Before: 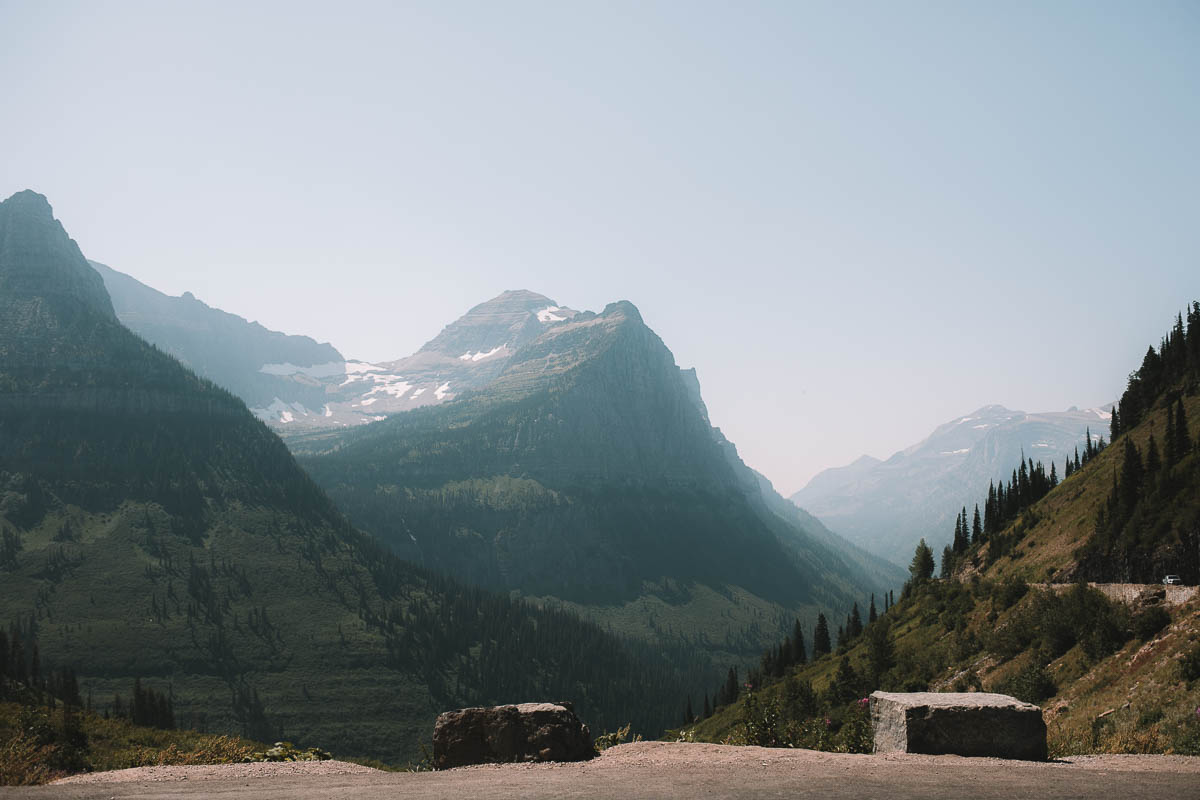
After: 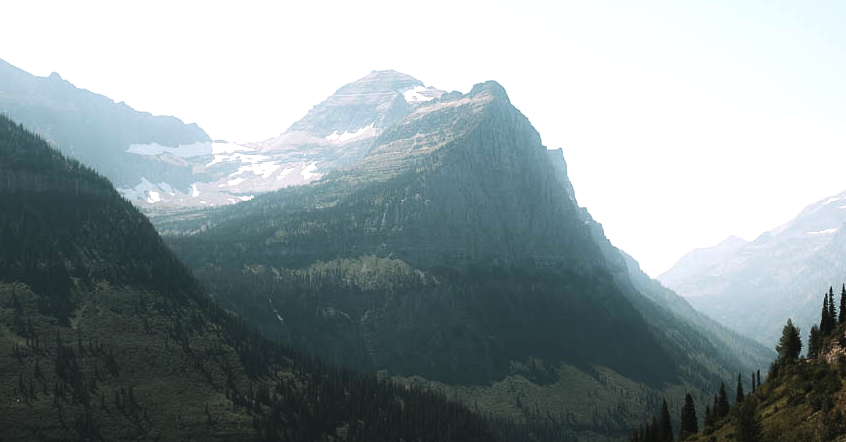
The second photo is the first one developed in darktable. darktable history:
tone equalizer: -8 EV -0.75 EV, -7 EV -0.7 EV, -6 EV -0.6 EV, -5 EV -0.4 EV, -3 EV 0.4 EV, -2 EV 0.6 EV, -1 EV 0.7 EV, +0 EV 0.75 EV, edges refinement/feathering 500, mask exposure compensation -1.57 EV, preserve details no
crop: left 11.123%, top 27.61%, right 18.3%, bottom 17.034%
